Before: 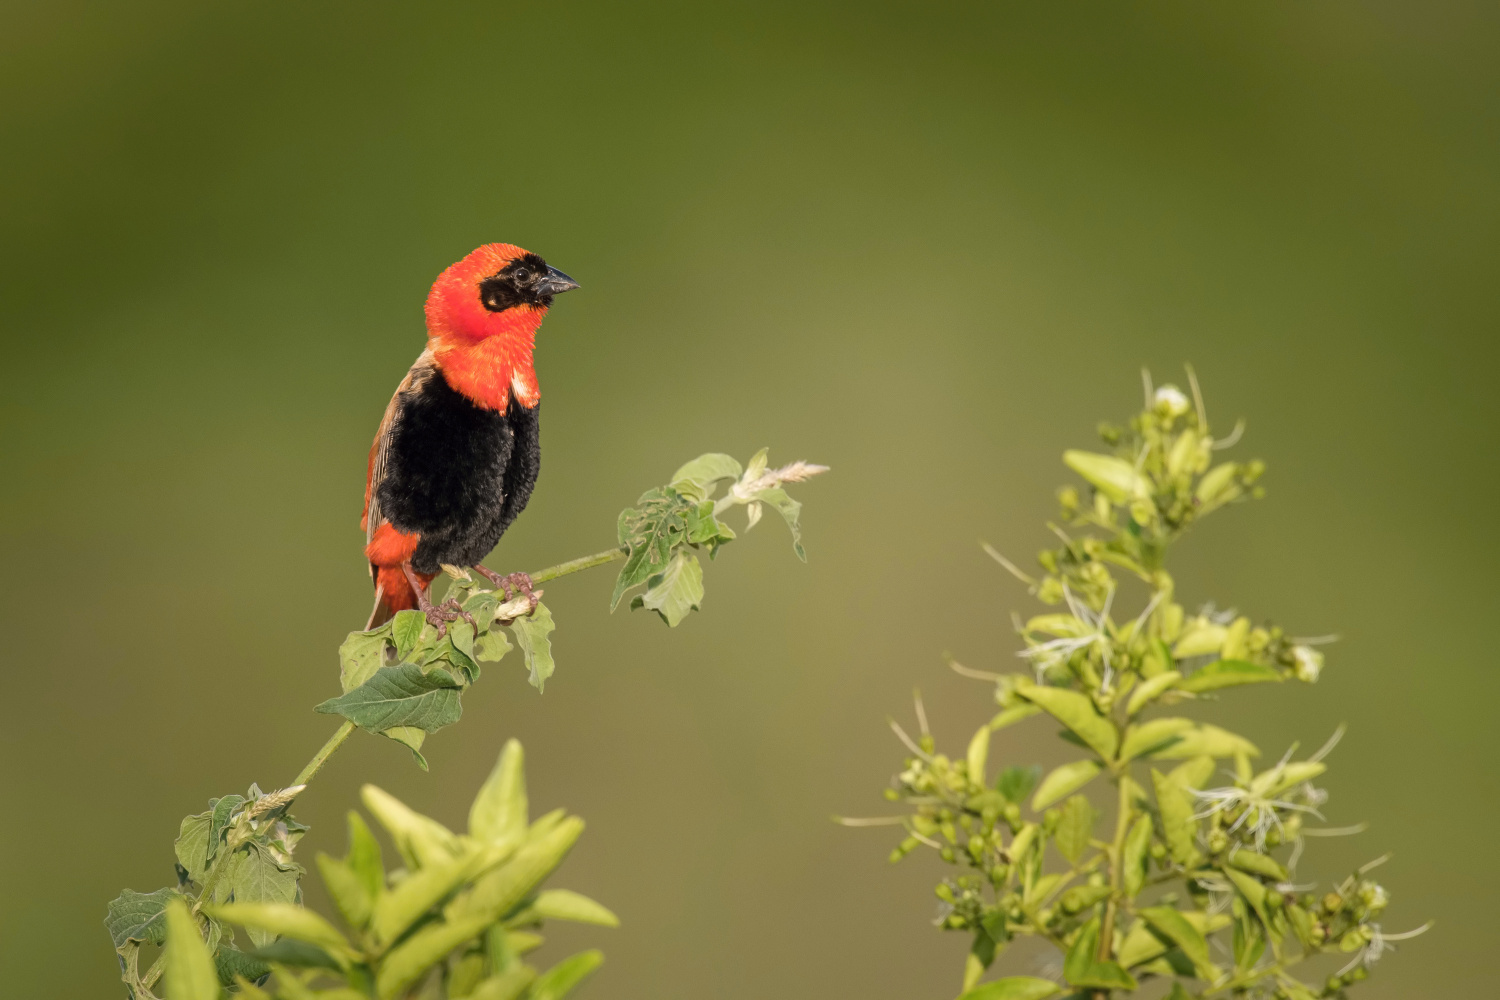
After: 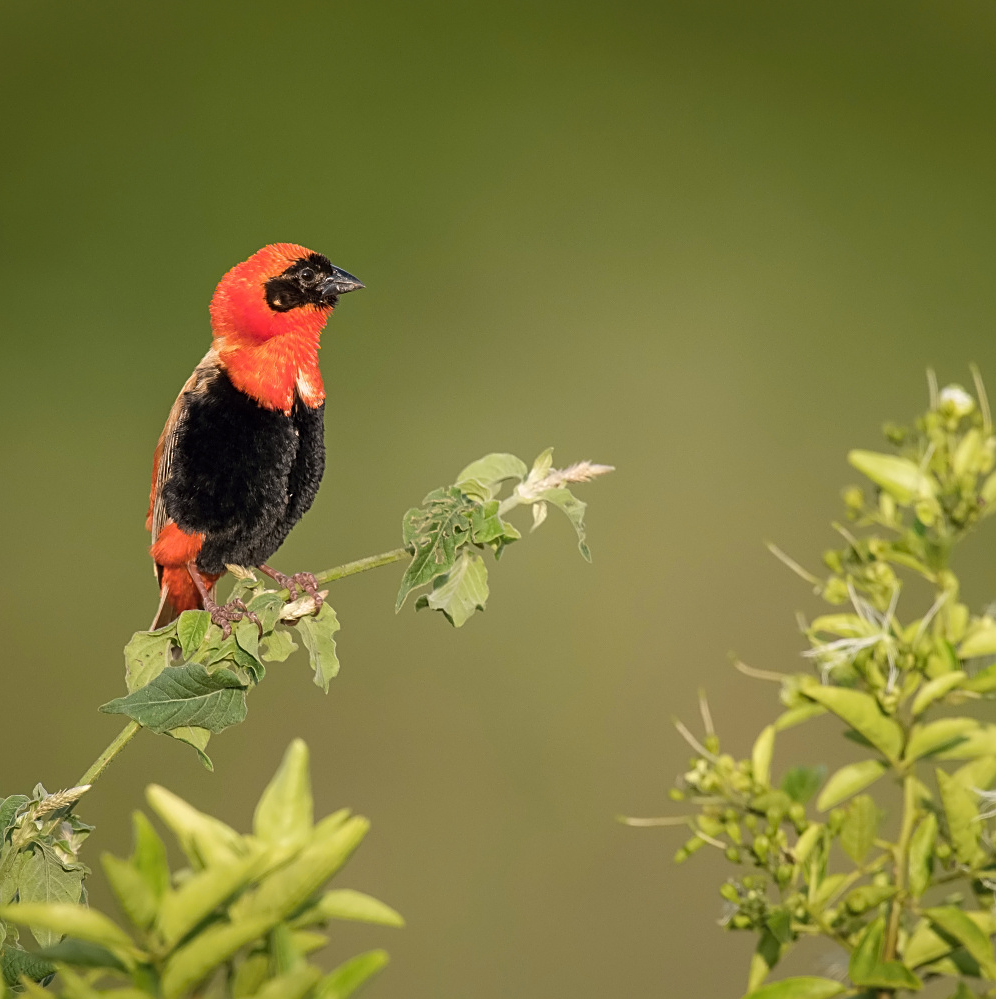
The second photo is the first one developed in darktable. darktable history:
crop and rotate: left 14.337%, right 19.203%
sharpen: on, module defaults
